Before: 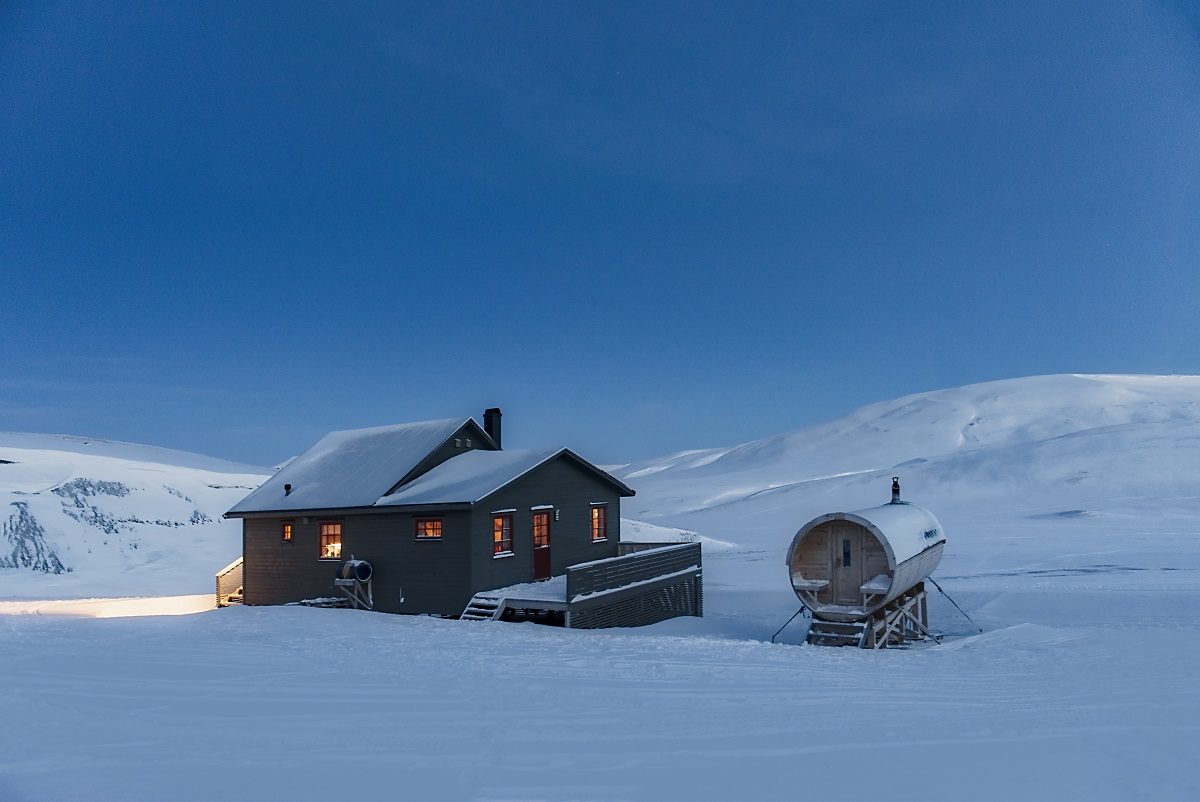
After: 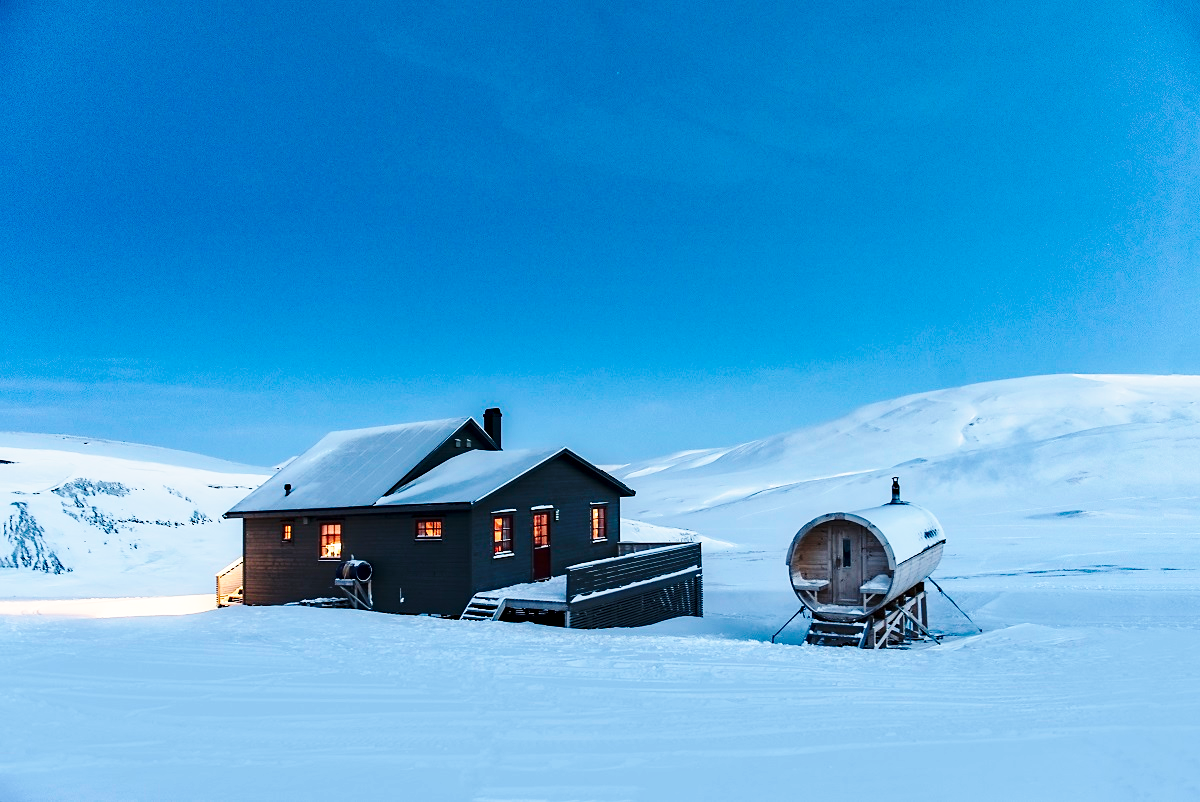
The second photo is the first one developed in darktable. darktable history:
base curve: curves: ch0 [(0, 0) (0.028, 0.03) (0.121, 0.232) (0.46, 0.748) (0.859, 0.968) (1, 1)], preserve colors none
contrast equalizer: y [[0.5, 0.501, 0.532, 0.538, 0.54, 0.541], [0.5 ×6], [0.5 ×6], [0 ×6], [0 ×6]]
contrast brightness saturation: contrast 0.15, brightness 0.05
